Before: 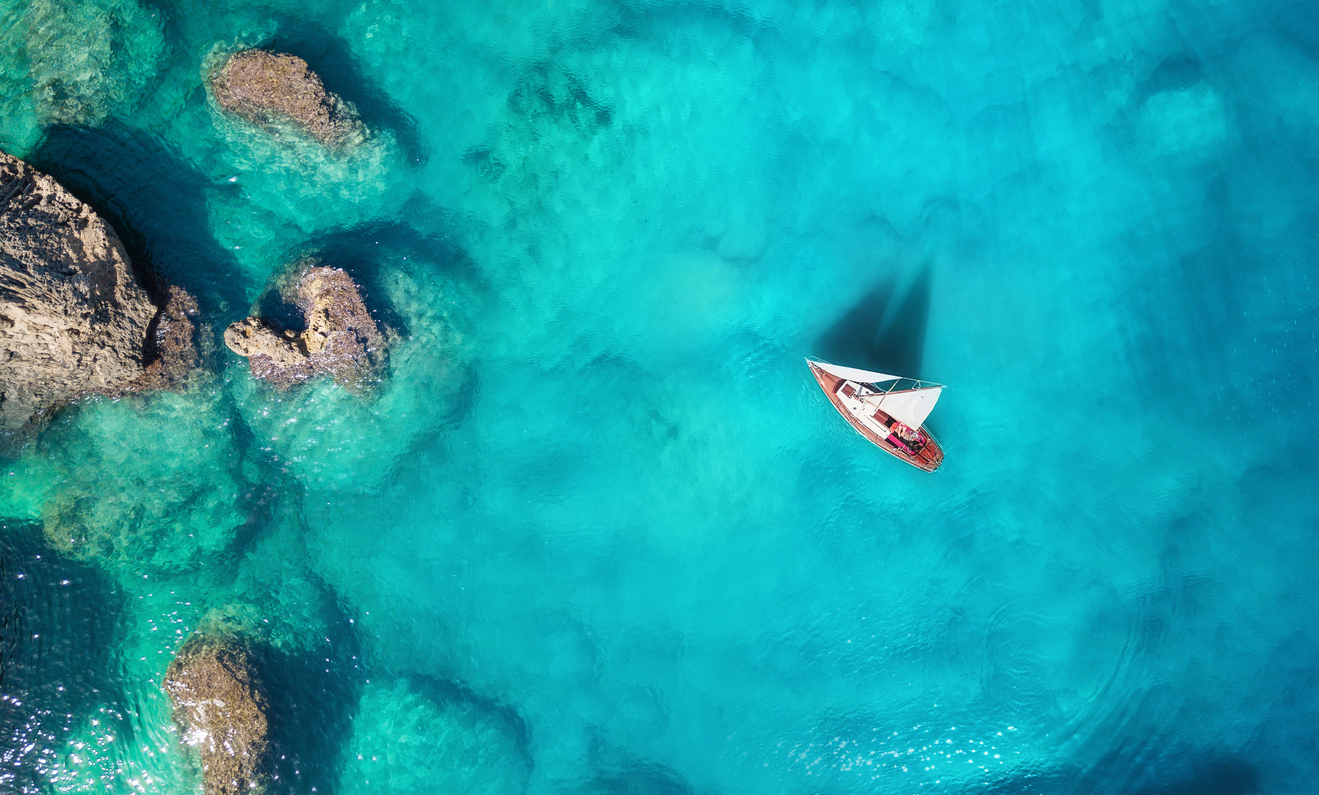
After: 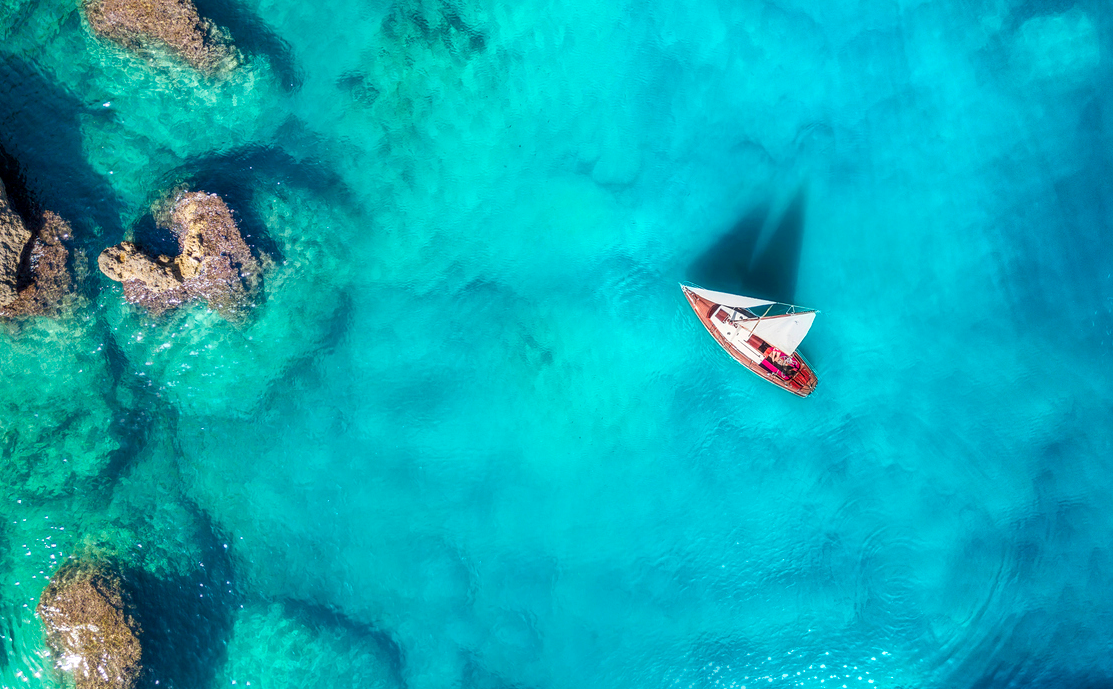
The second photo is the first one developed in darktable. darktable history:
crop and rotate: left 9.622%, top 9.446%, right 5.946%, bottom 3.846%
local contrast: on, module defaults
color correction: highlights b* -0.009, saturation 1.29
